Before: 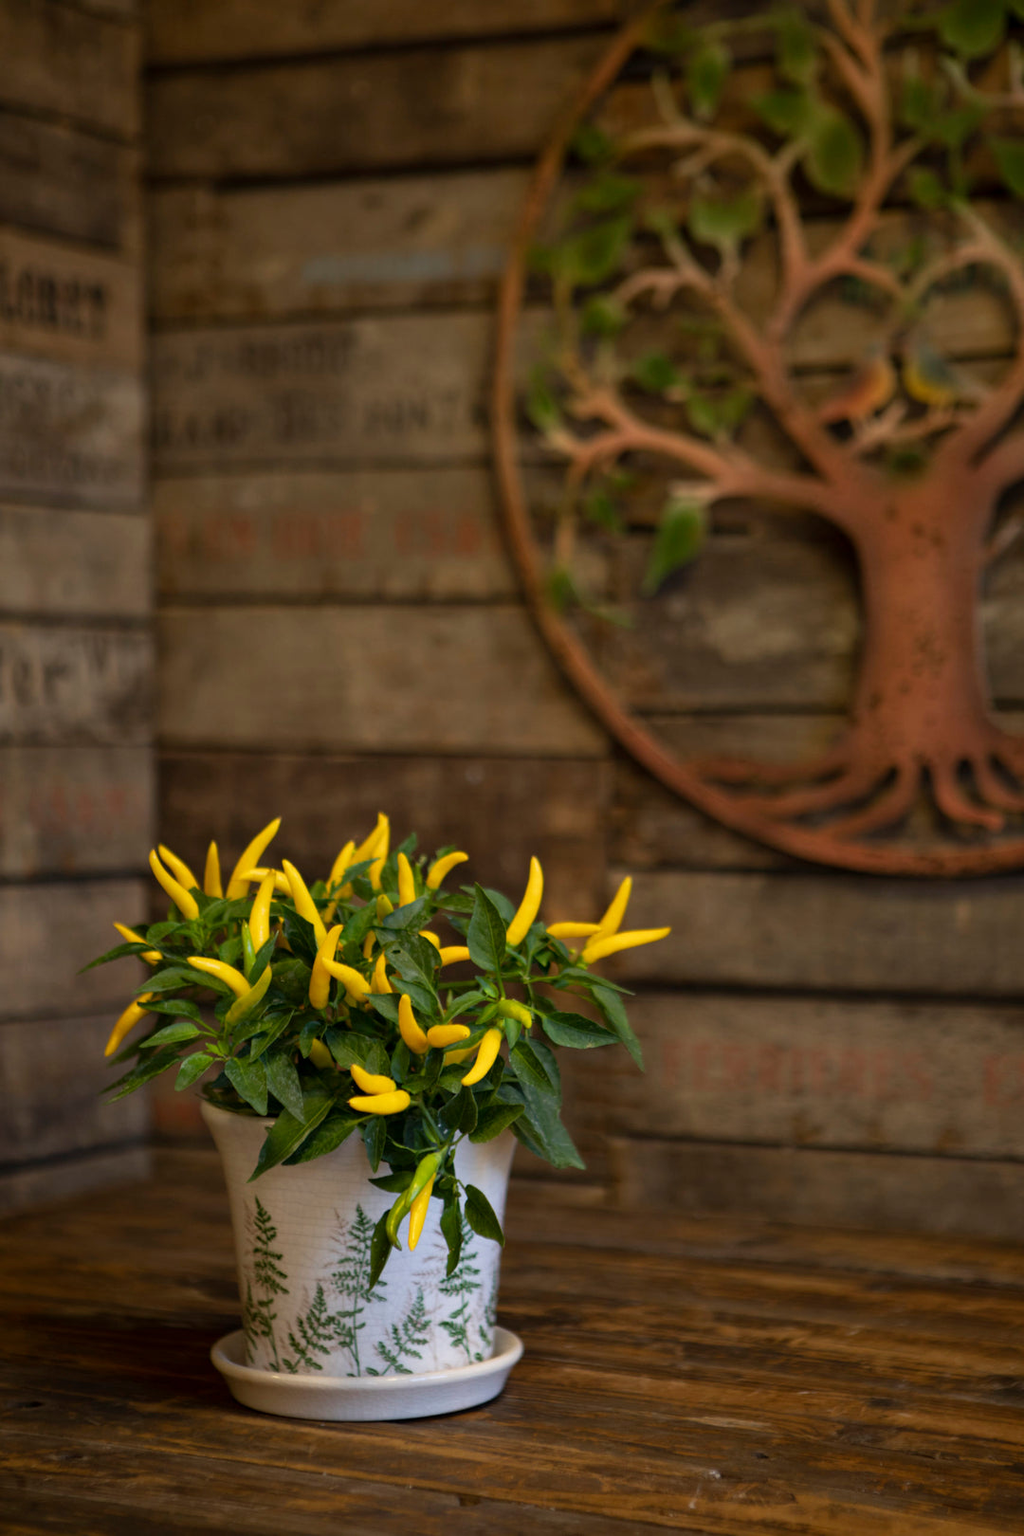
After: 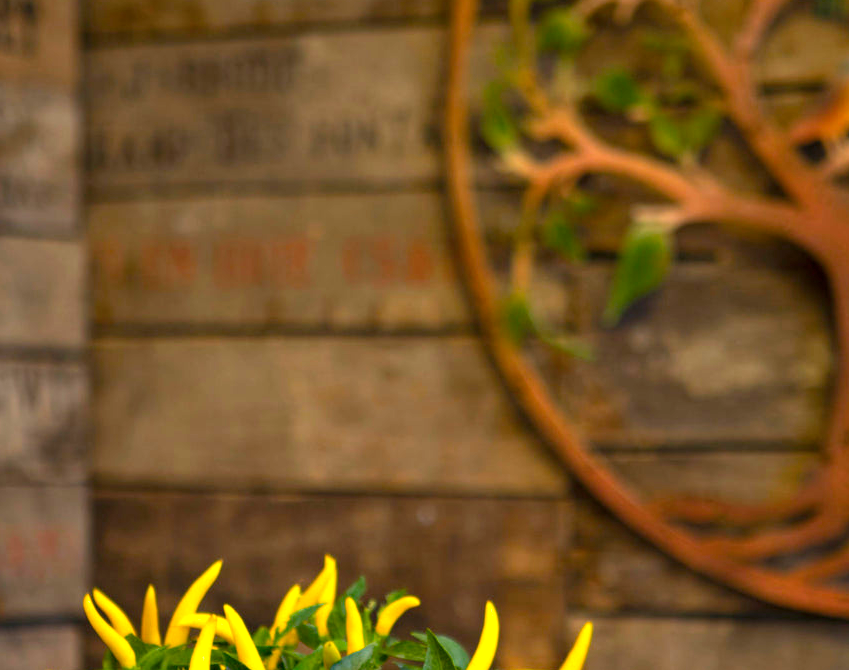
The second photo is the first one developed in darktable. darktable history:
crop: left 6.862%, top 18.647%, right 14.475%, bottom 39.984%
exposure: black level correction 0, exposure 0.938 EV, compensate highlight preservation false
color balance rgb: power › chroma 0.988%, power › hue 255.31°, perceptual saturation grading › global saturation 30.811%
